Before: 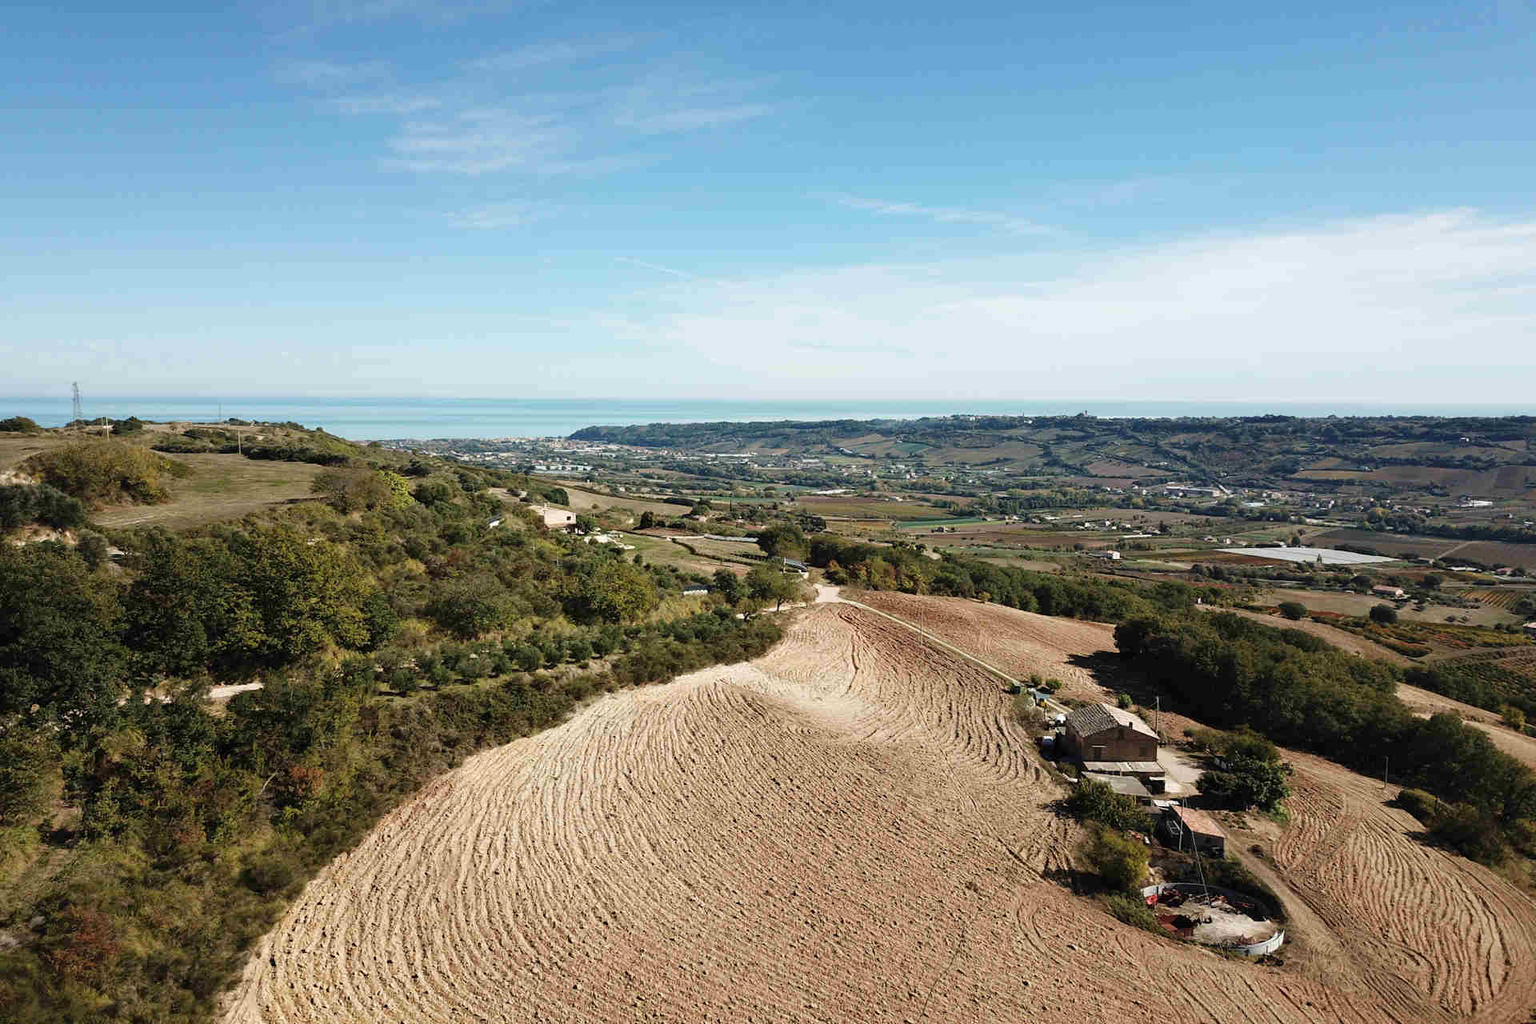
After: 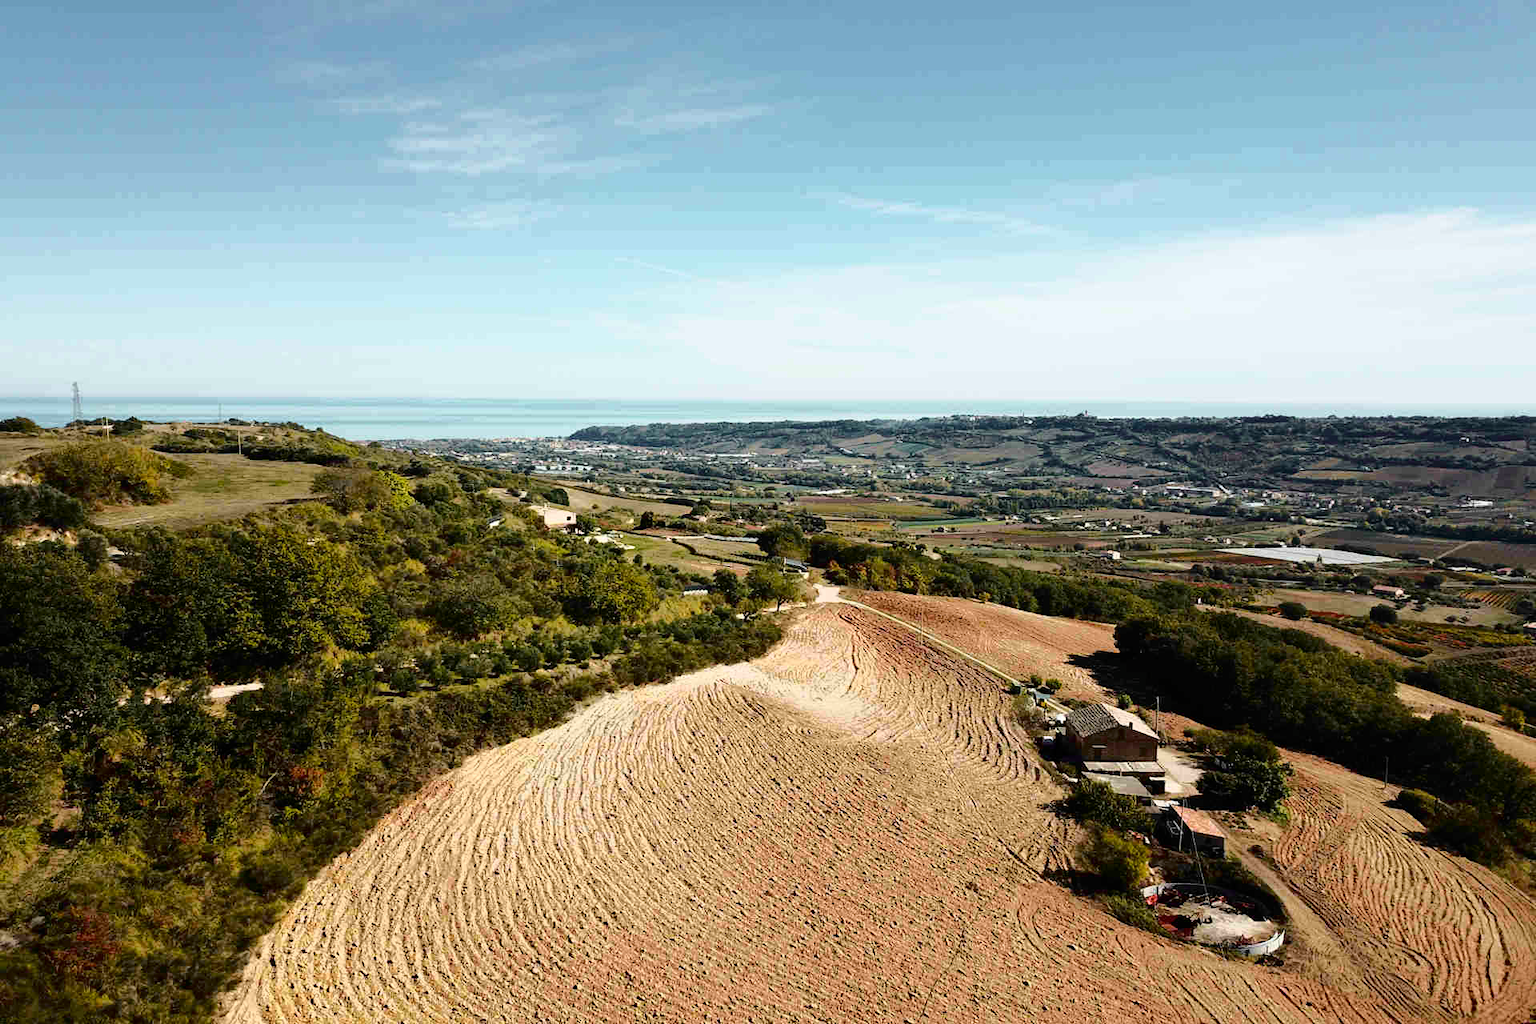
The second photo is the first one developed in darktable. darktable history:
tone curve: curves: ch0 [(0.003, 0) (0.066, 0.023) (0.154, 0.082) (0.281, 0.221) (0.405, 0.389) (0.517, 0.553) (0.716, 0.743) (0.822, 0.882) (1, 1)]; ch1 [(0, 0) (0.164, 0.115) (0.337, 0.332) (0.39, 0.398) (0.464, 0.461) (0.501, 0.5) (0.521, 0.526) (0.571, 0.606) (0.656, 0.677) (0.723, 0.731) (0.811, 0.796) (1, 1)]; ch2 [(0, 0) (0.337, 0.382) (0.464, 0.476) (0.501, 0.502) (0.527, 0.54) (0.556, 0.567) (0.575, 0.606) (0.659, 0.736) (1, 1)], color space Lab, independent channels, preserve colors none
